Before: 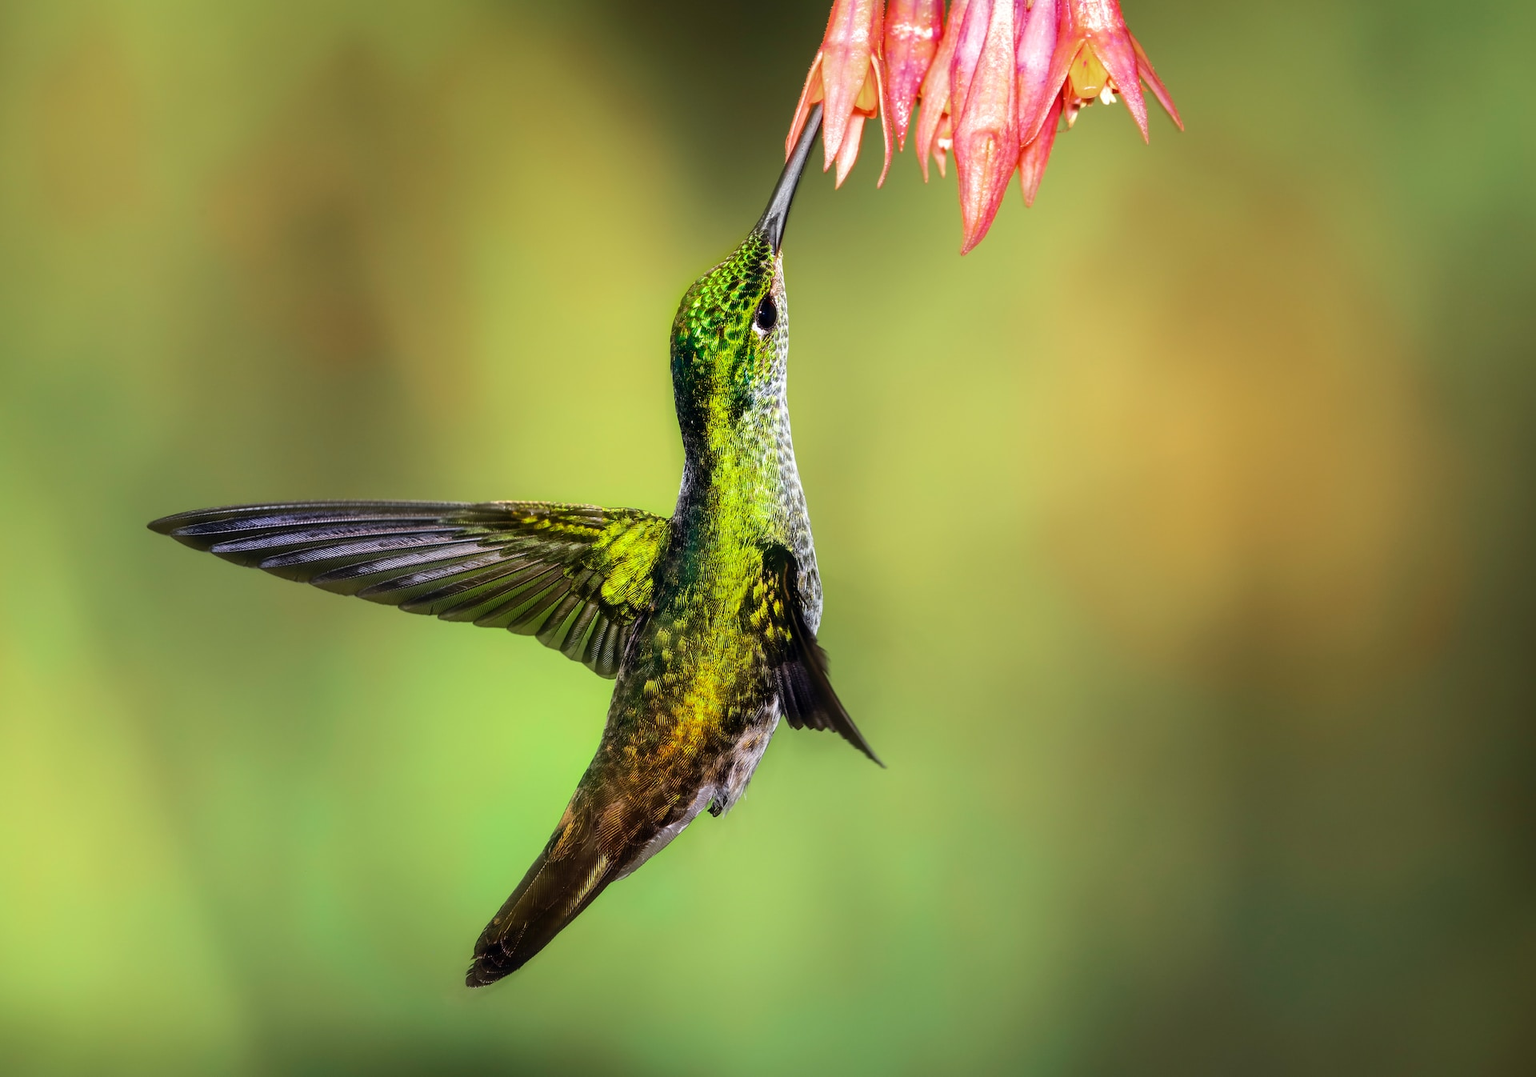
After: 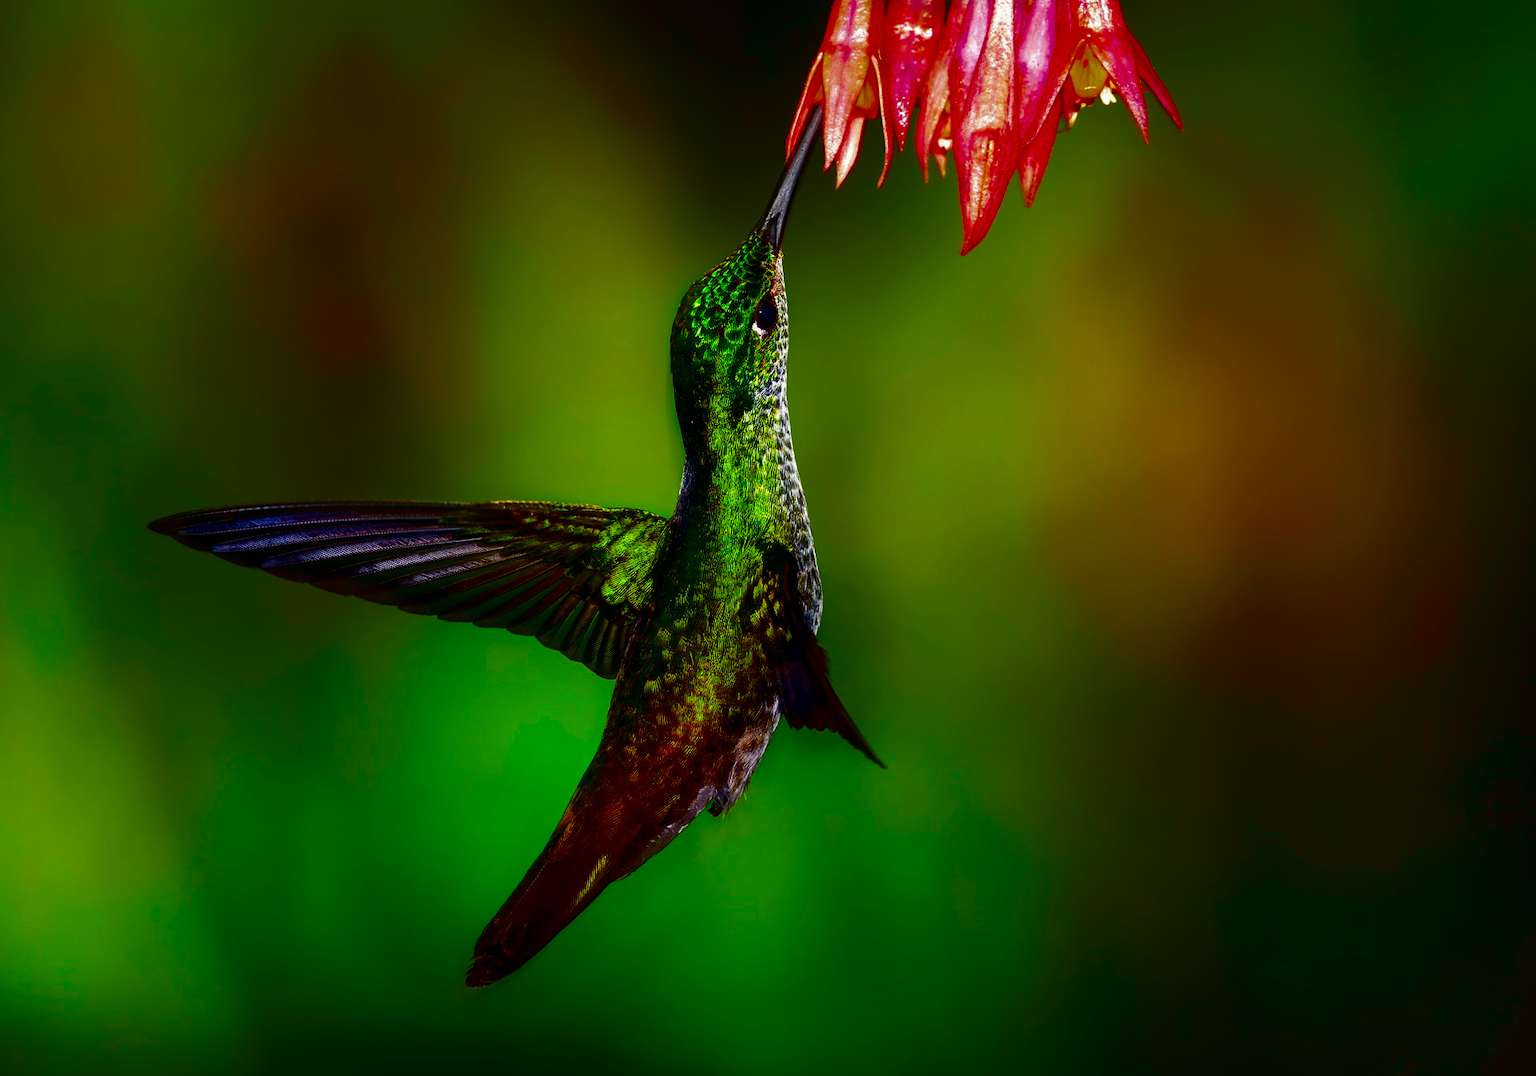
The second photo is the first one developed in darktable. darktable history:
contrast brightness saturation: brightness -0.989, saturation 0.992
